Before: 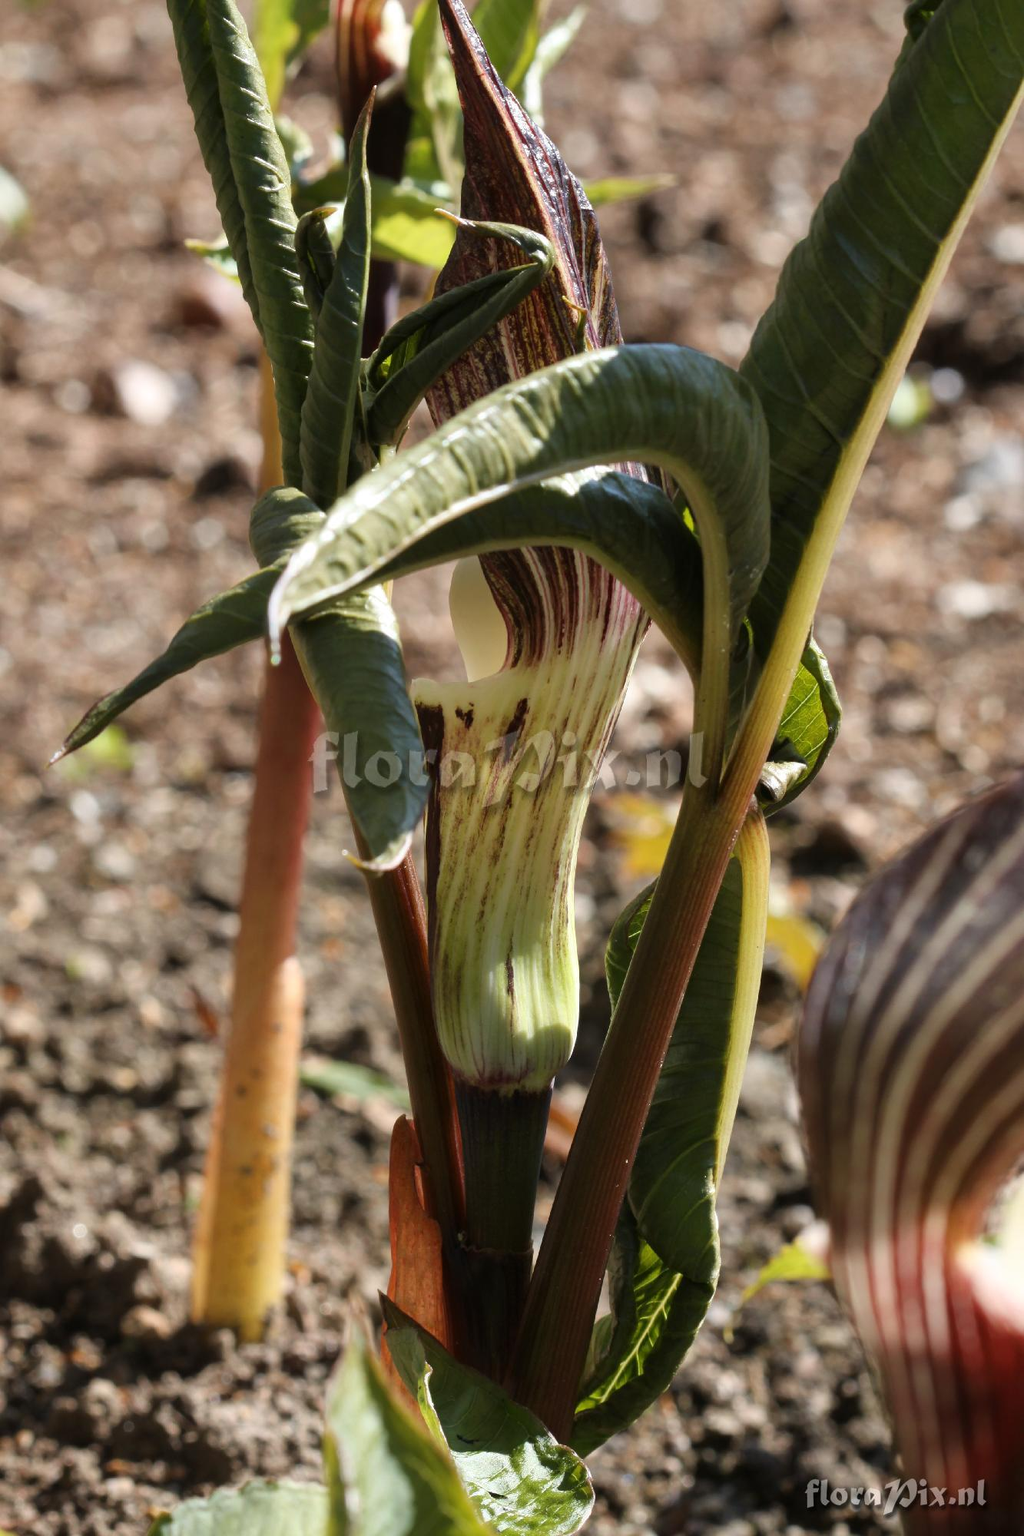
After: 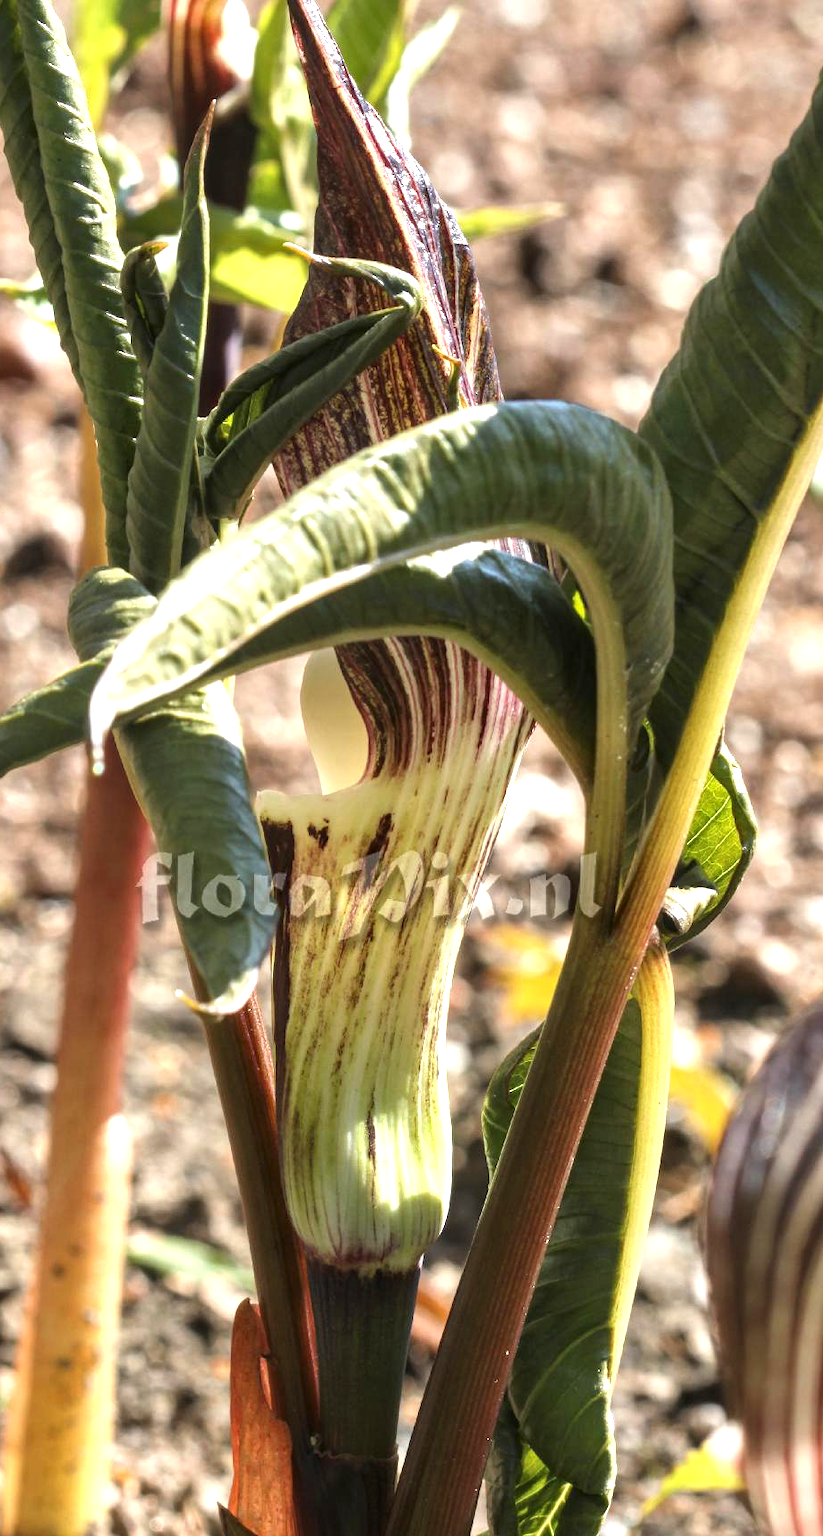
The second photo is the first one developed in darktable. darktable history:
exposure: black level correction 0, exposure 1 EV, compensate exposure bias true, compensate highlight preservation false
crop: left 18.733%, right 12.119%, bottom 14.148%
local contrast: on, module defaults
